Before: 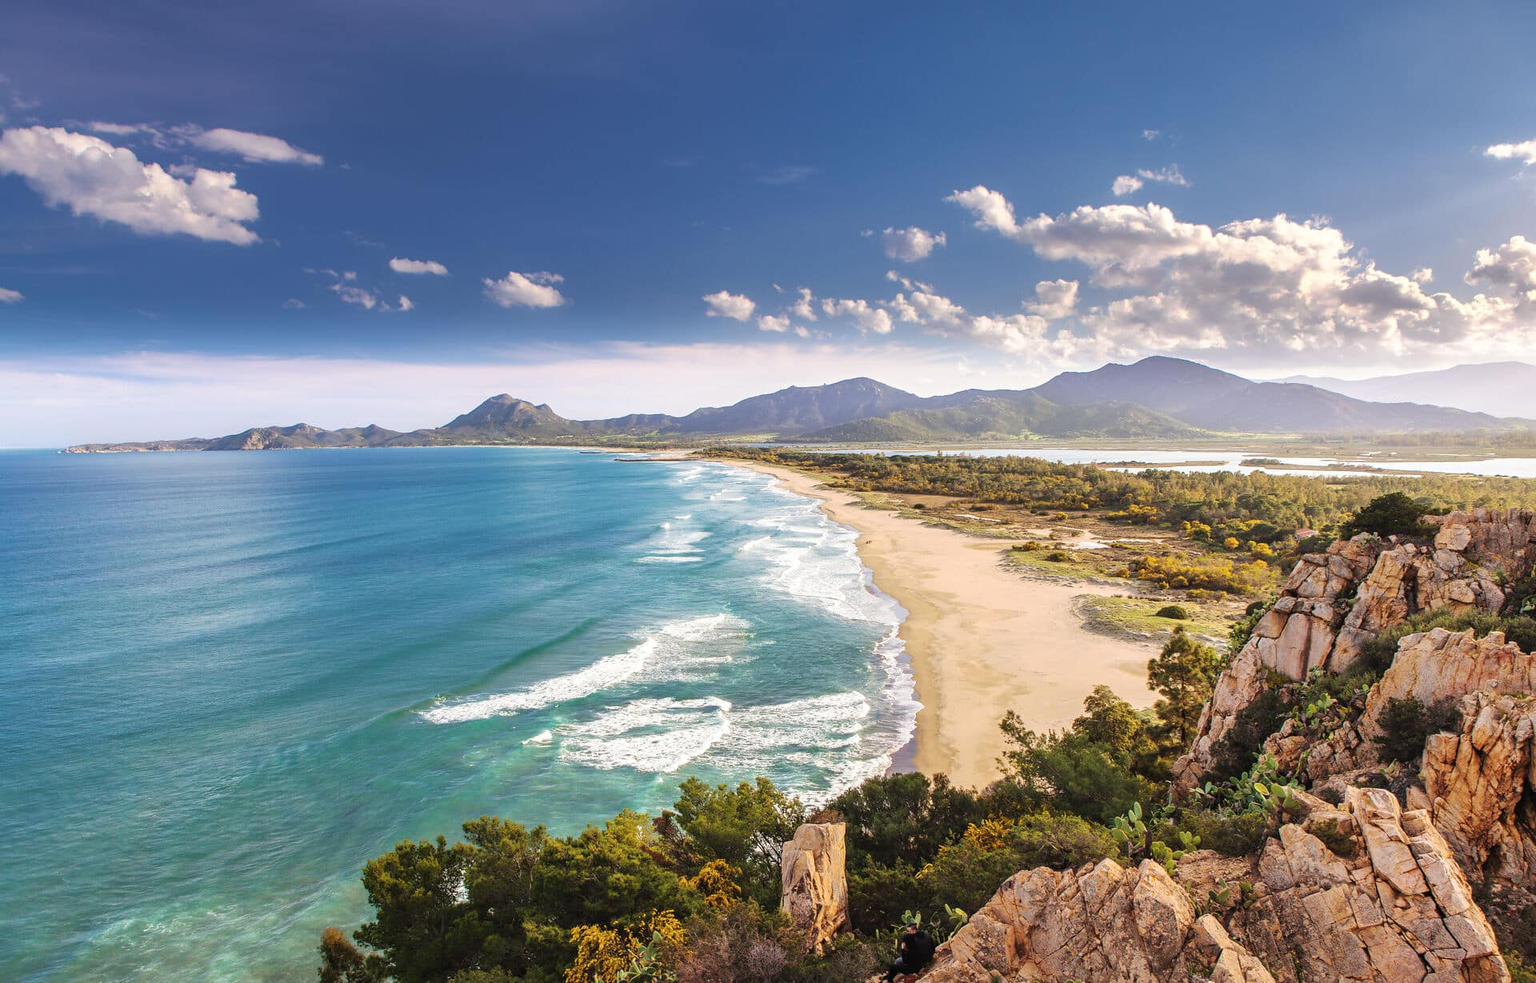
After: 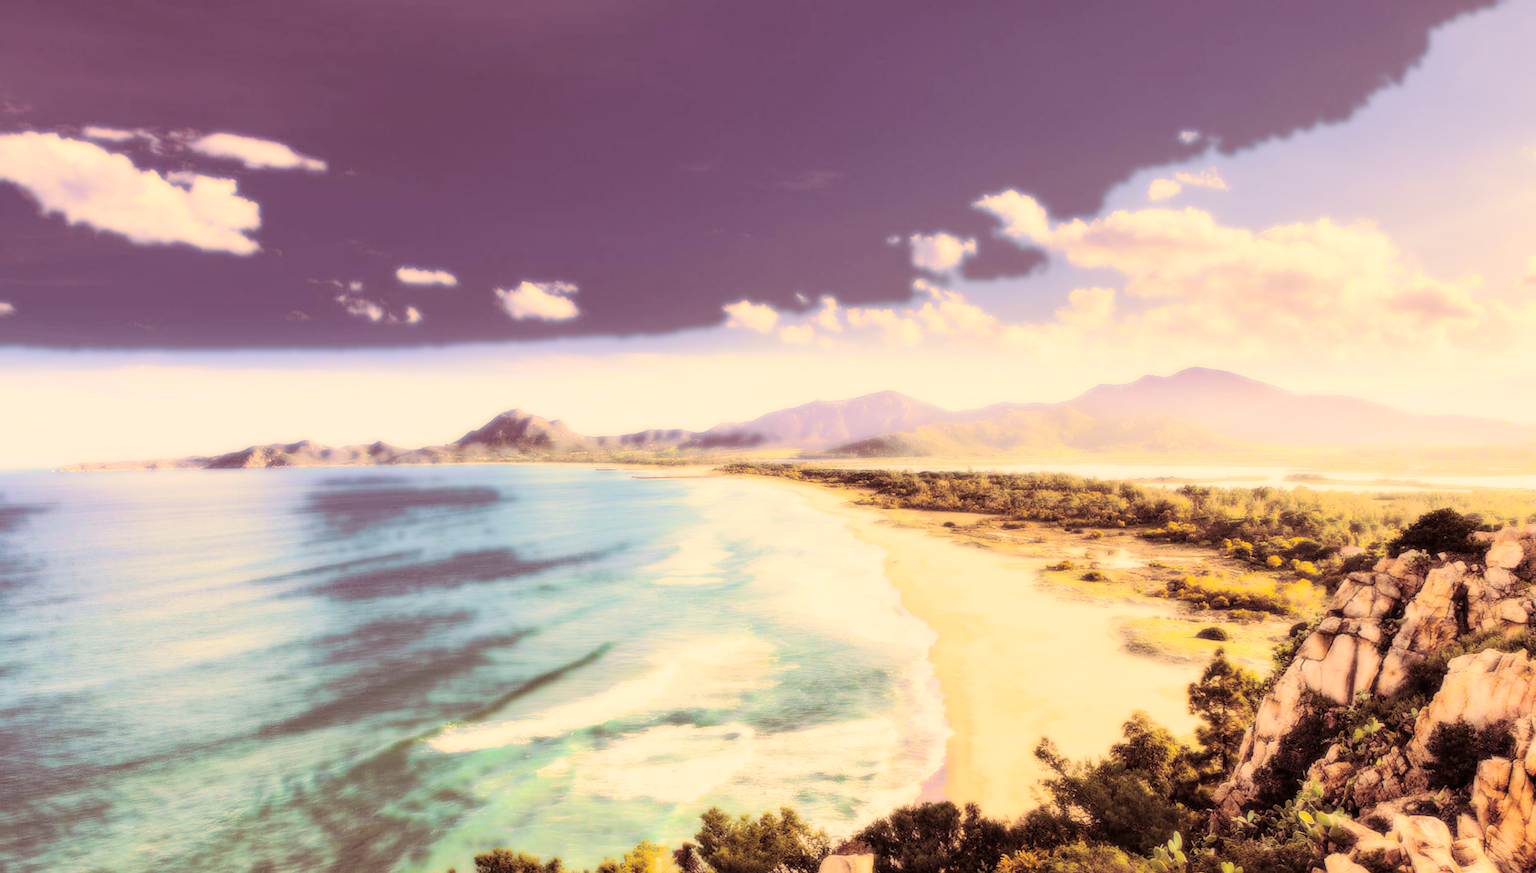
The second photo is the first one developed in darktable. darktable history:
crop and rotate: angle 0.2°, left 0.275%, right 3.127%, bottom 14.18%
filmic rgb: black relative exposure -7.65 EV, white relative exposure 4.56 EV, hardness 3.61
velvia: on, module defaults
split-toning: on, module defaults
bloom: size 0%, threshold 54.82%, strength 8.31%
color correction: highlights a* 15, highlights b* 31.55
